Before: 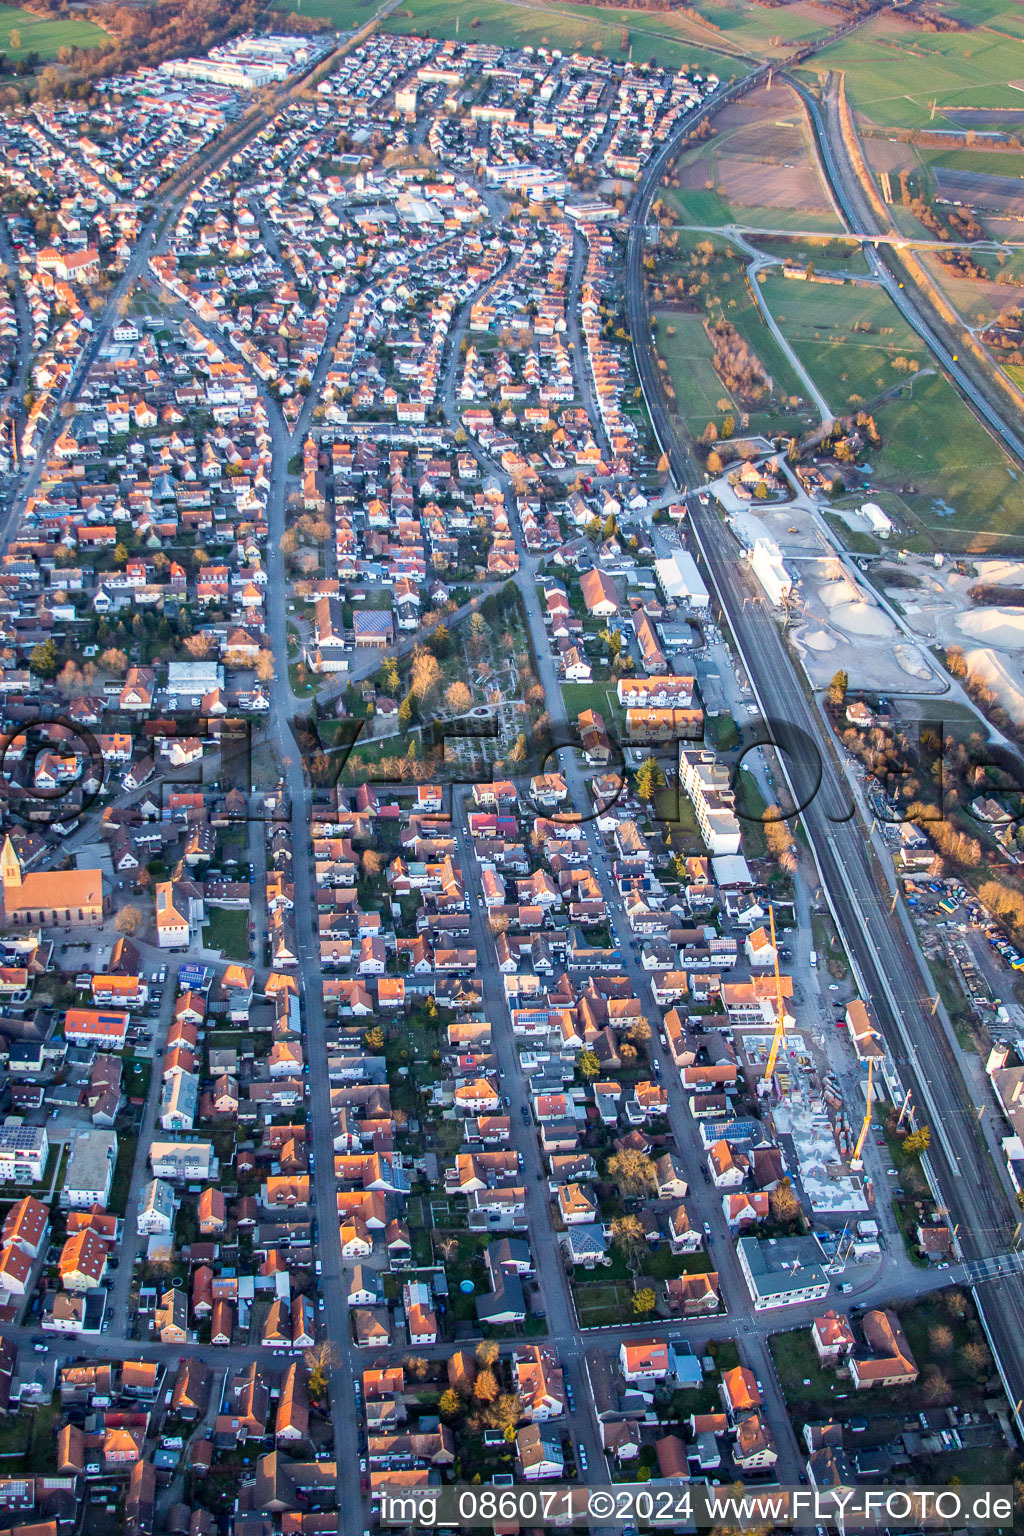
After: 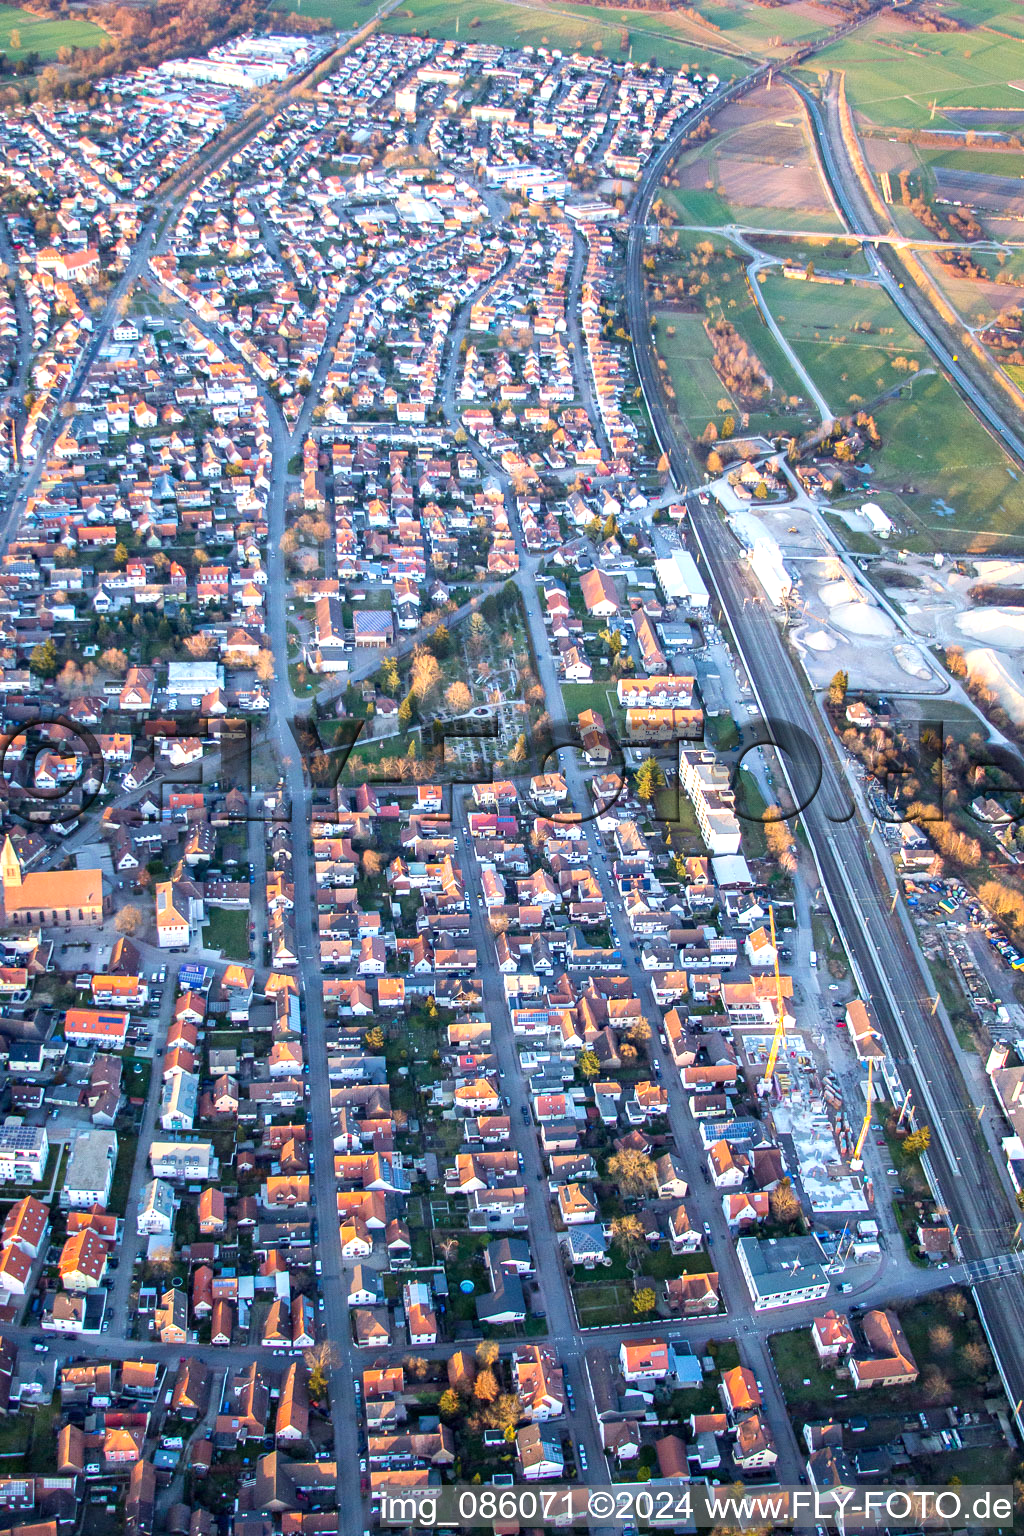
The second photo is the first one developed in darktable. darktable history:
exposure: exposure 0.457 EV, compensate highlight preservation false
